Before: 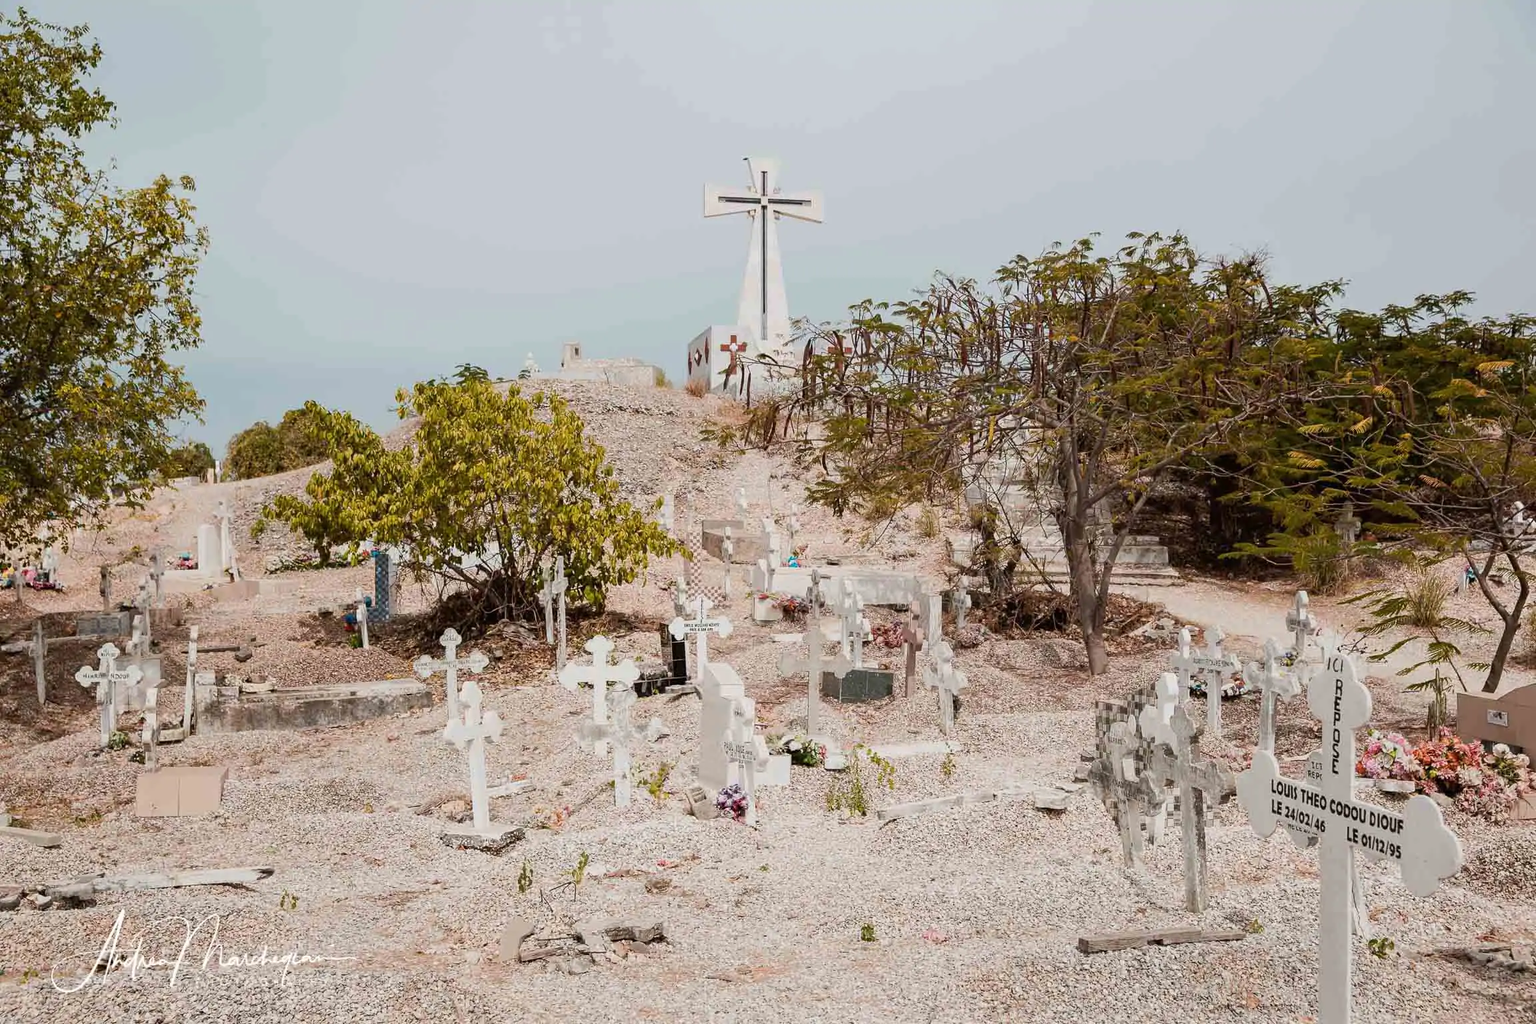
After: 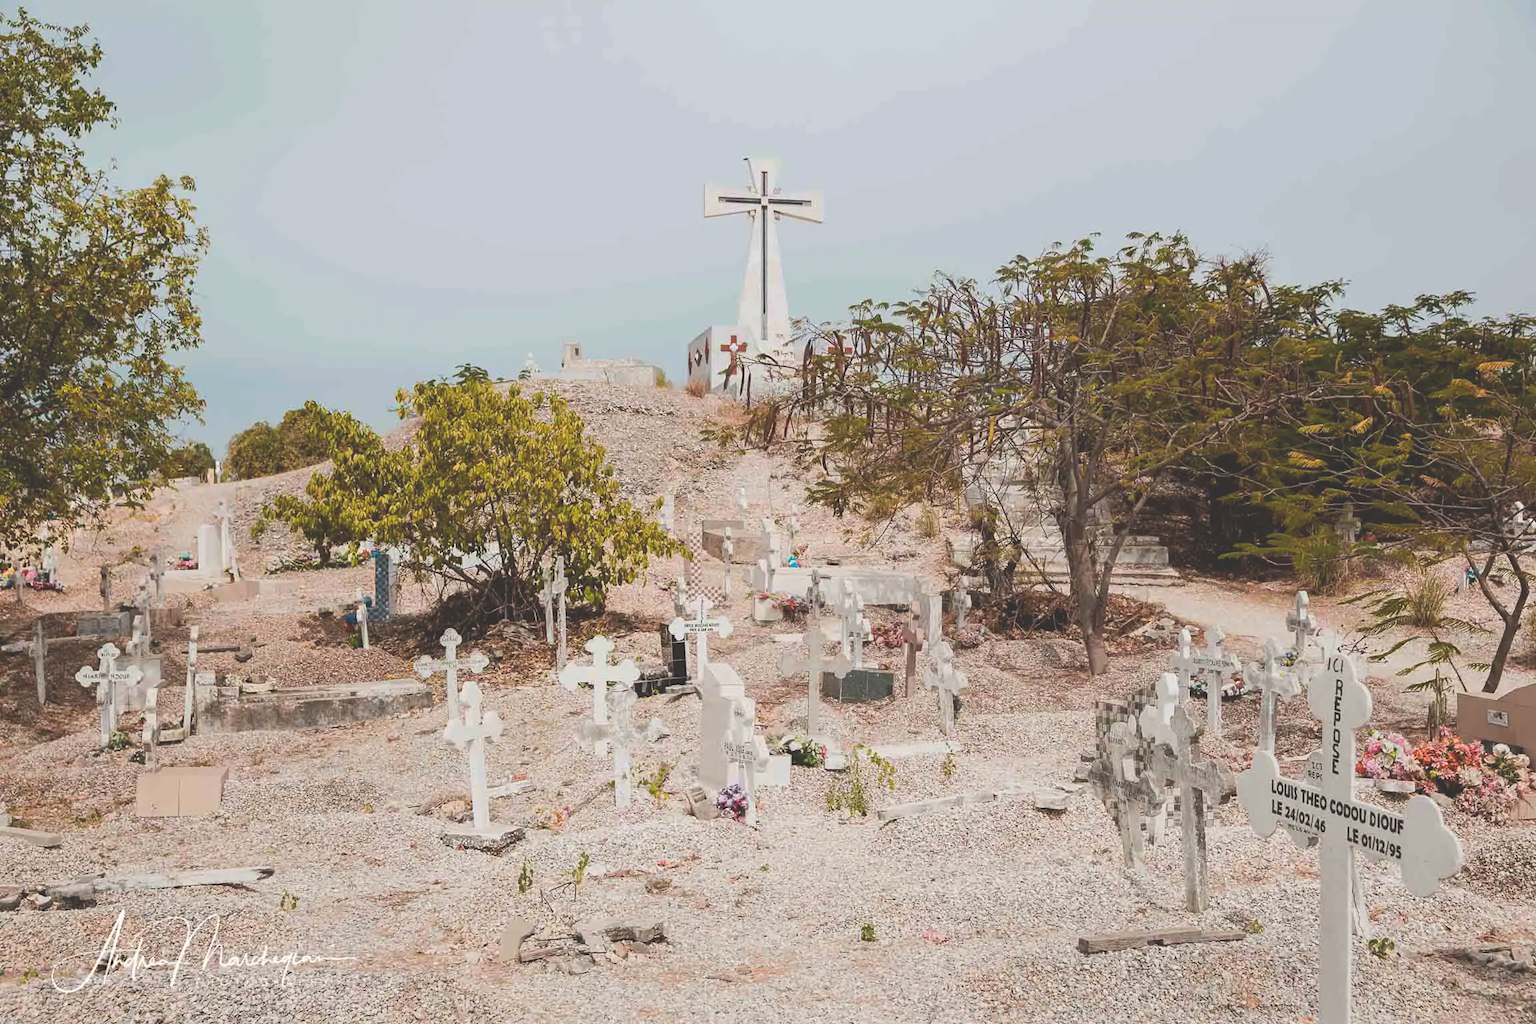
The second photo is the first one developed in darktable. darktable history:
exposure: black level correction -0.03, compensate highlight preservation false
contrast brightness saturation: saturation 0.13
